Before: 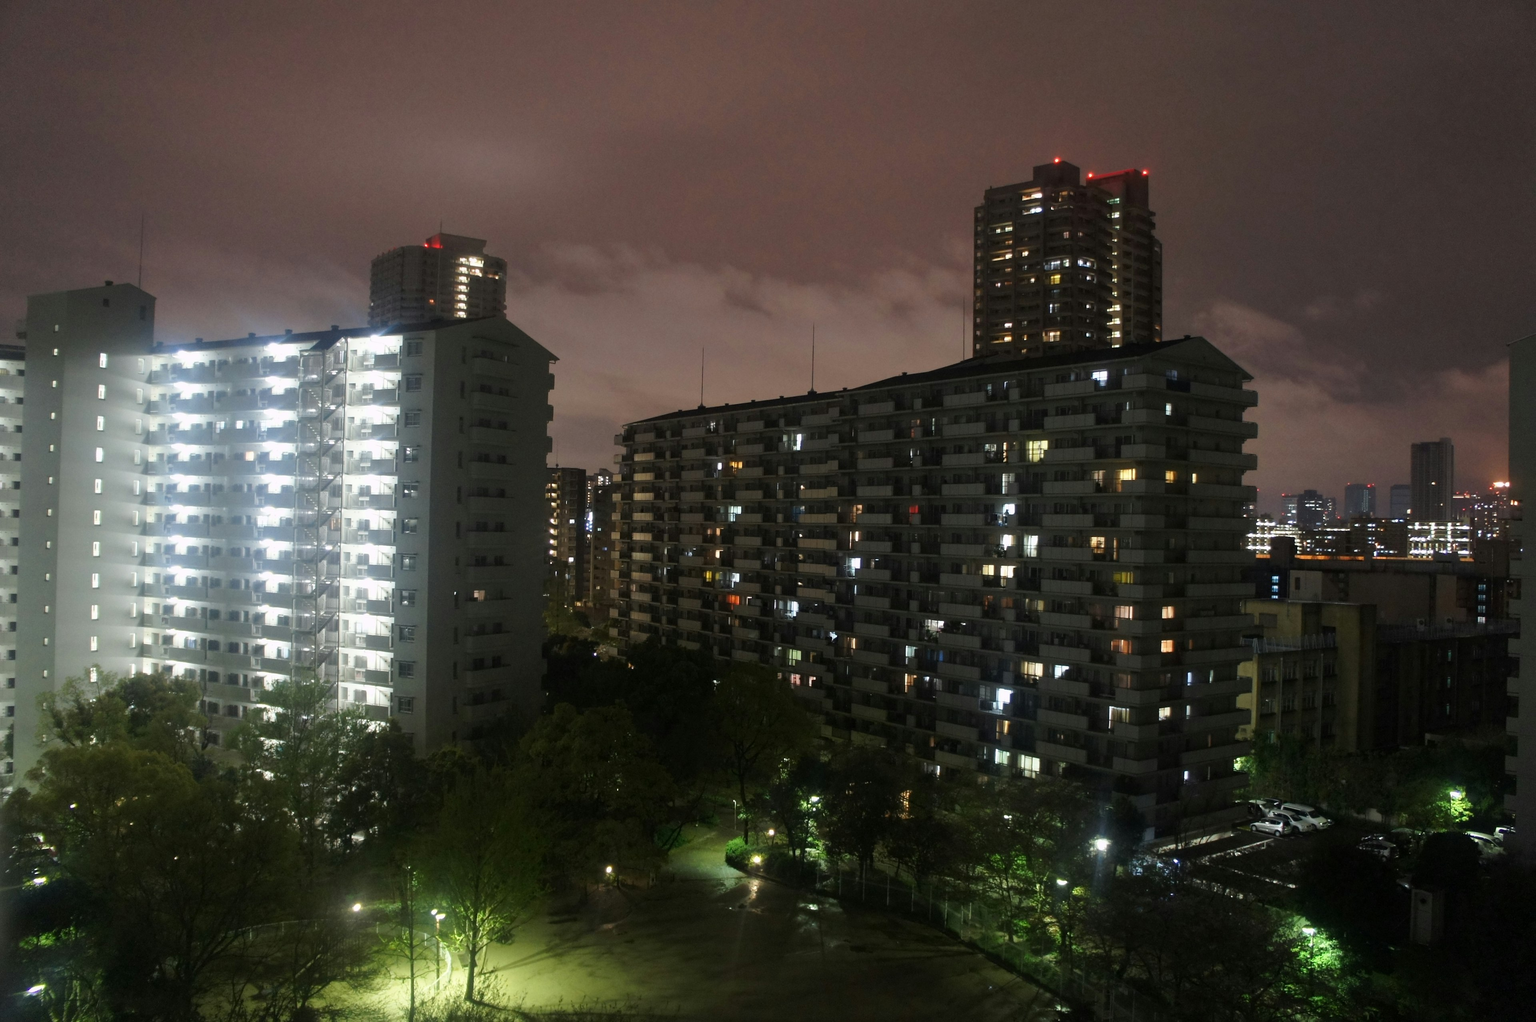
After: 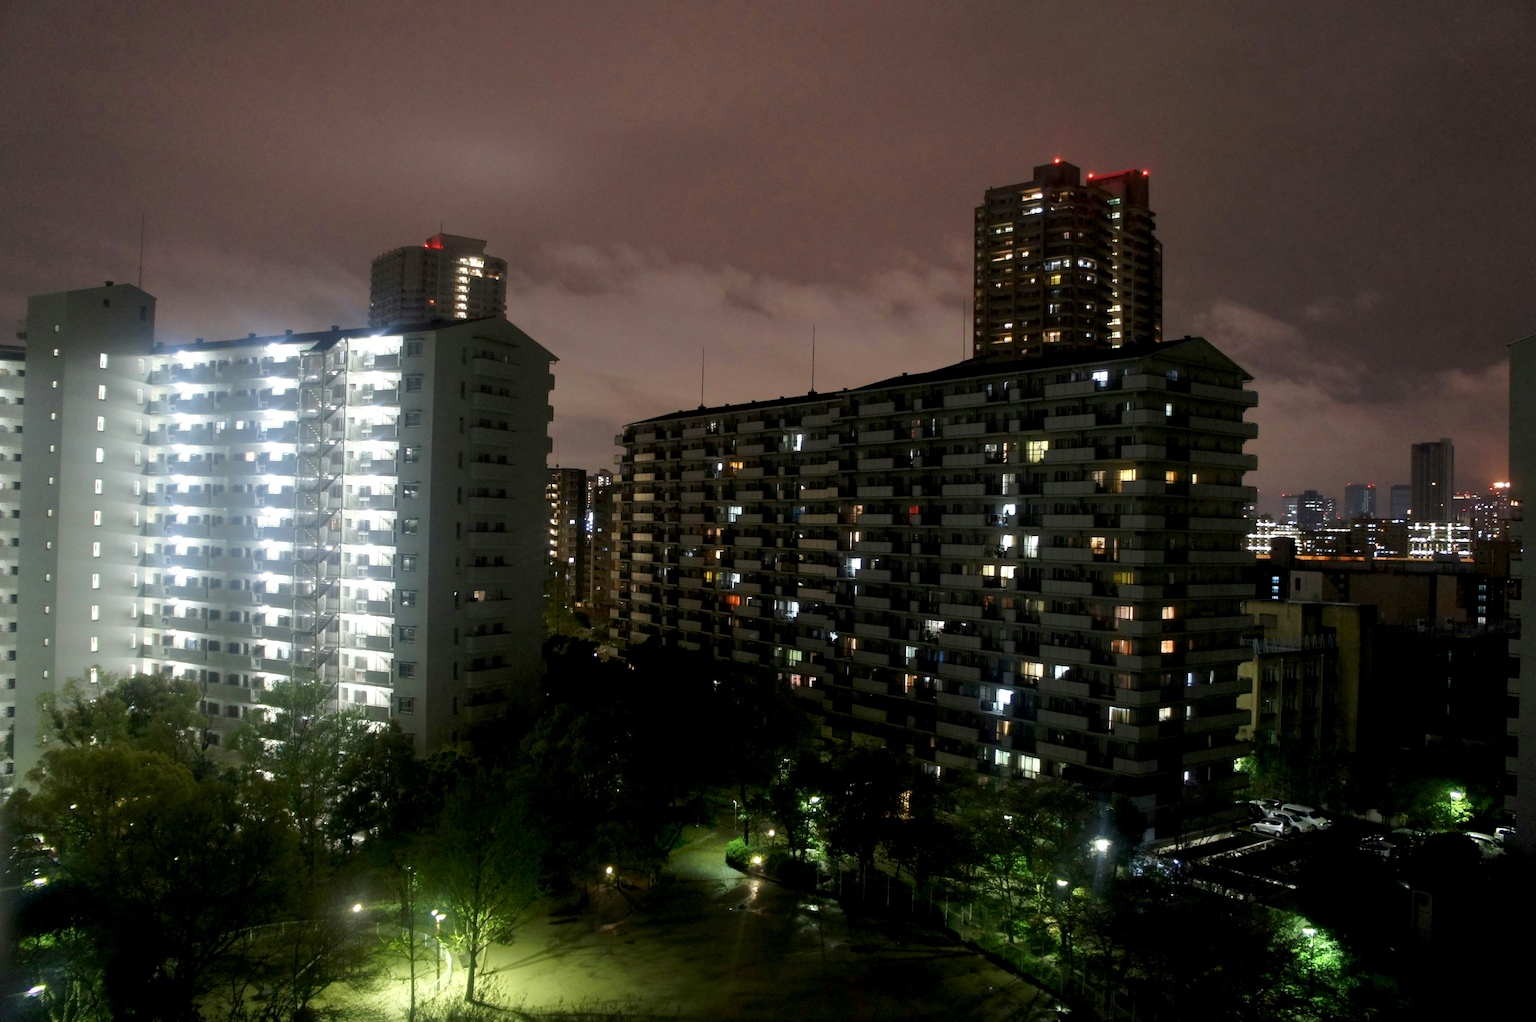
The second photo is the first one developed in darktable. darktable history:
exposure: black level correction 0.007, exposure 0.099 EV, compensate exposure bias true, compensate highlight preservation false
tone equalizer: on, module defaults
